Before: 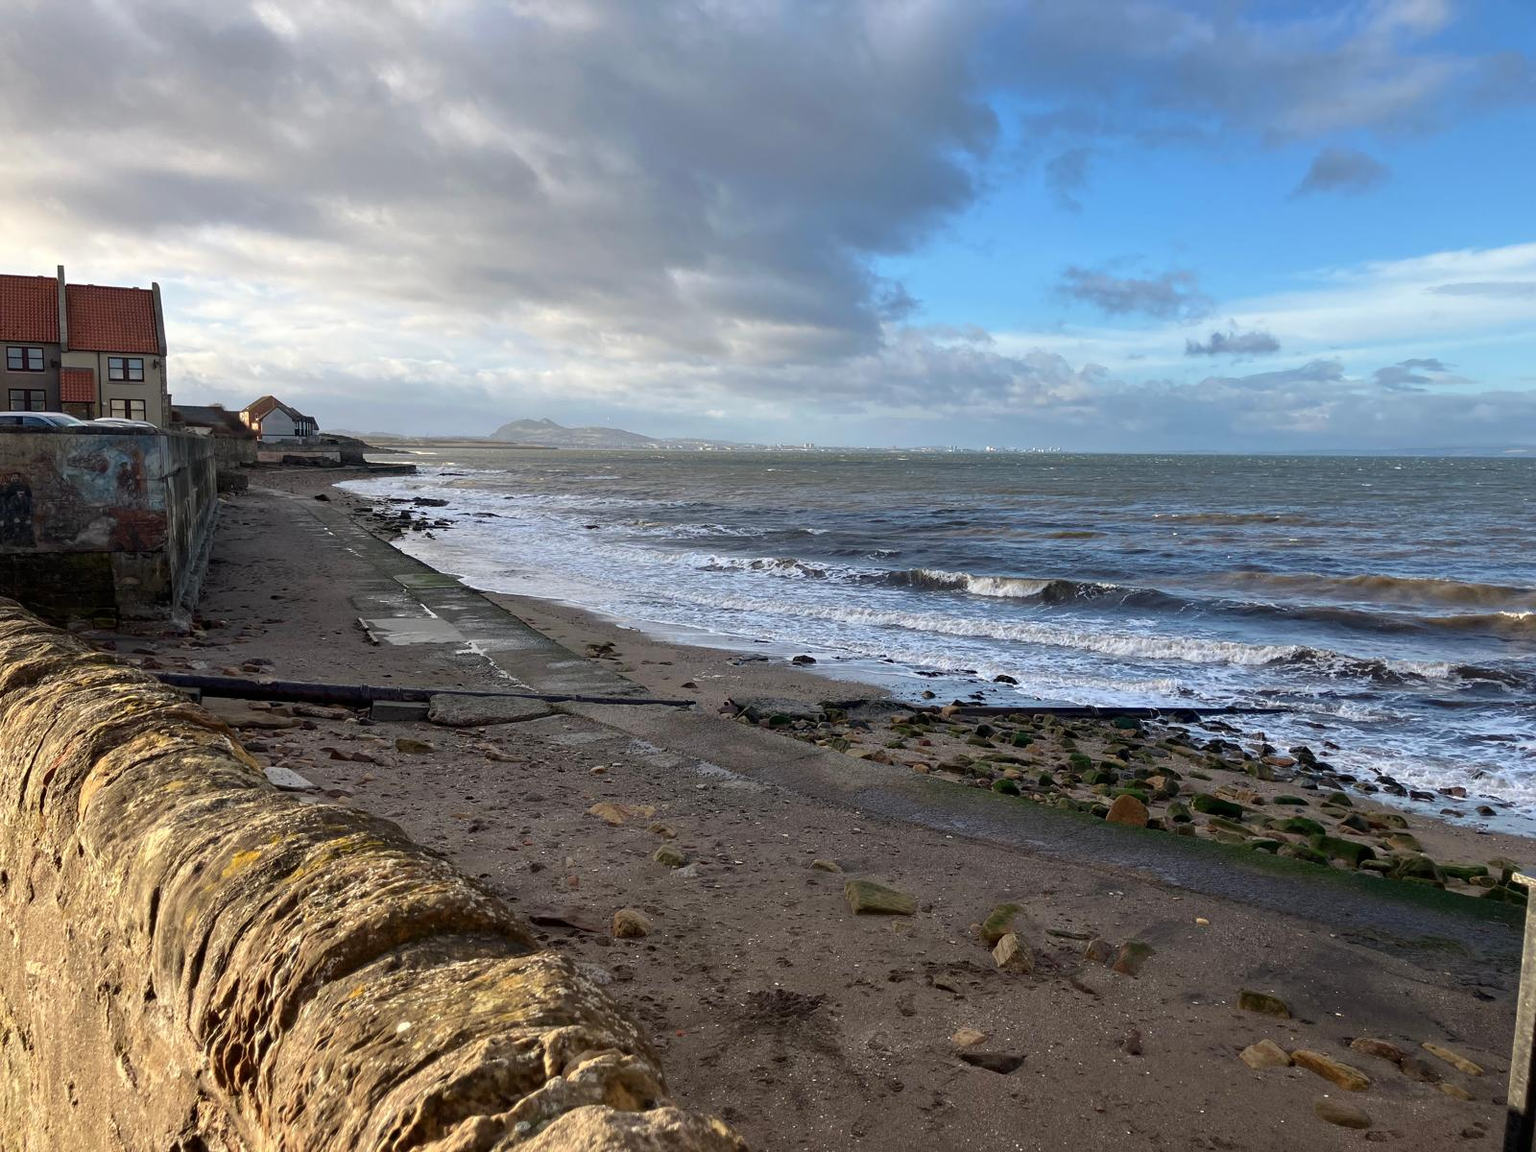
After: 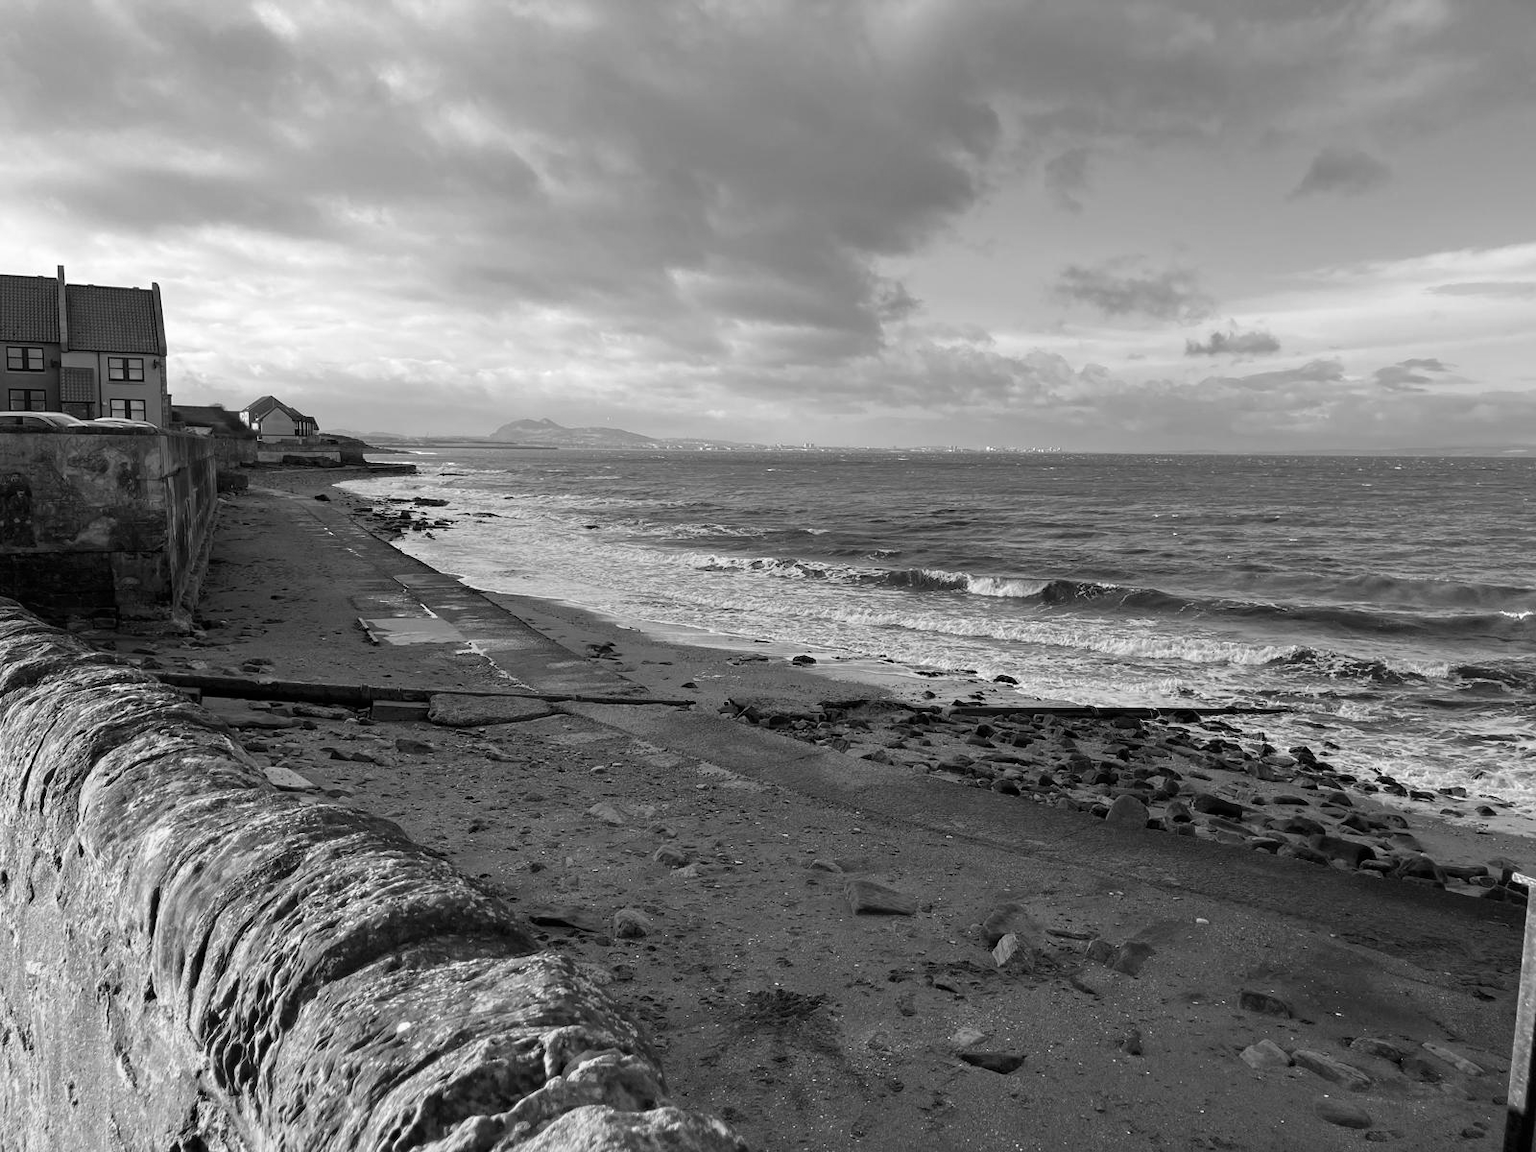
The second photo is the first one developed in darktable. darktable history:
color correction: highlights a* 17.03, highlights b* 0.205, shadows a* -15.38, shadows b* -14.56, saturation 1.5
monochrome: on, module defaults
